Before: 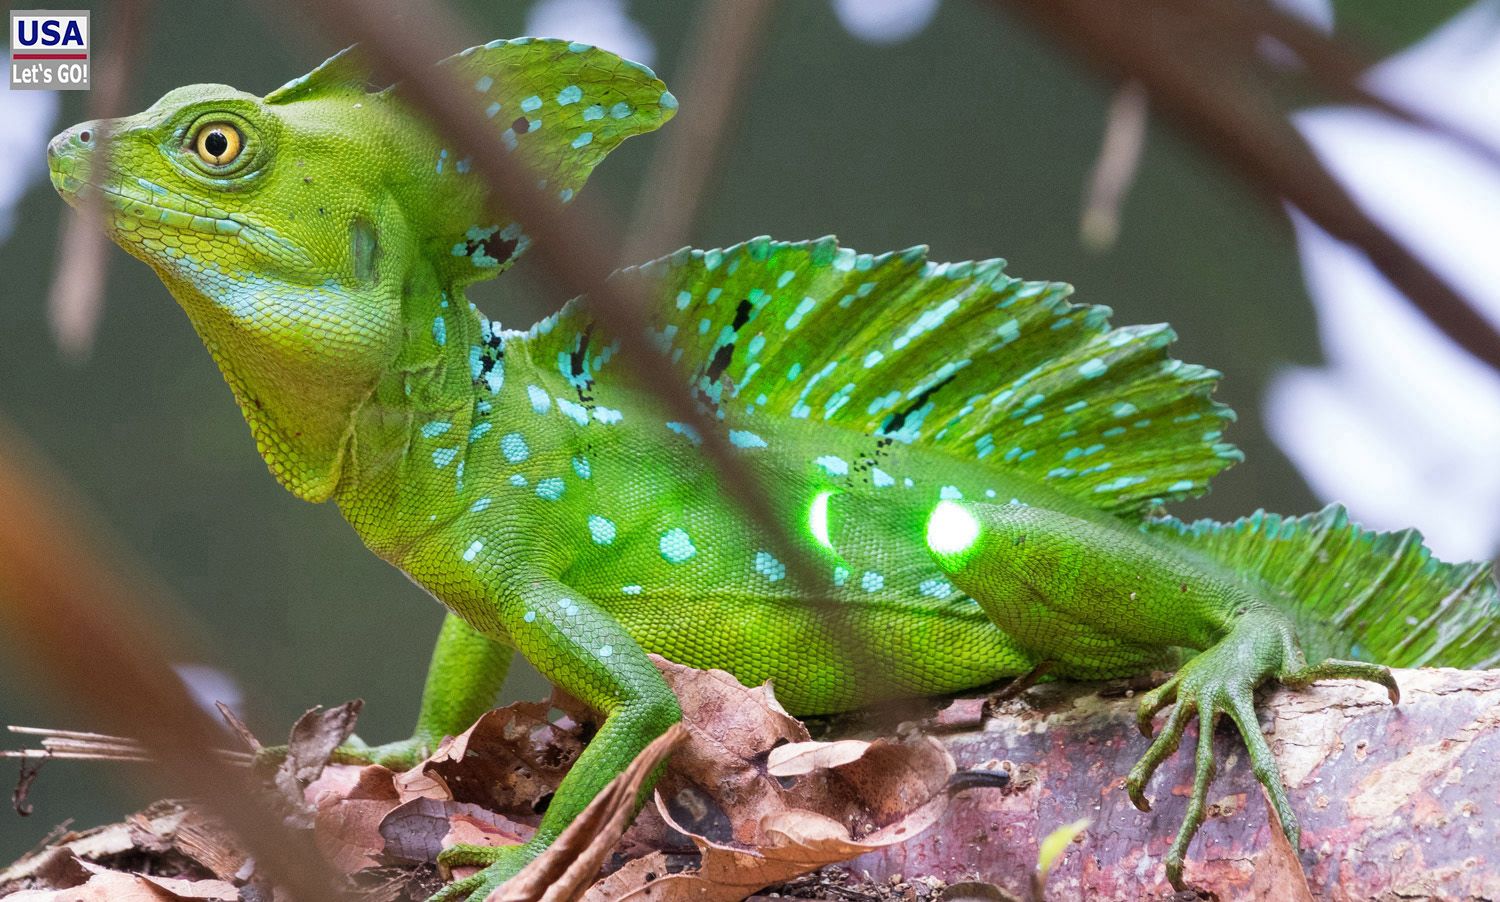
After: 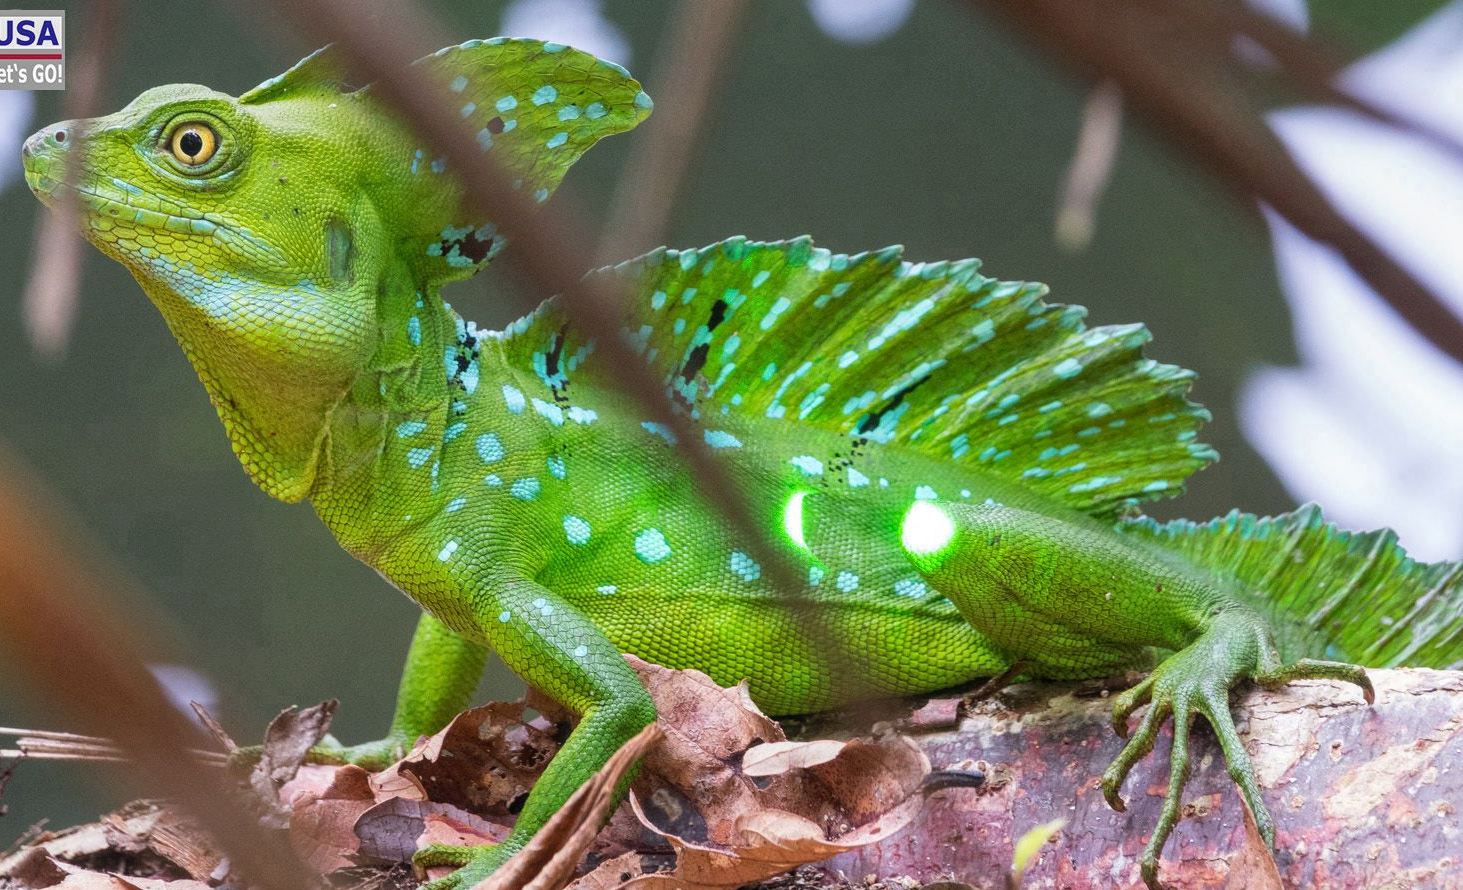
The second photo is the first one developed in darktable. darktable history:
crop and rotate: left 1.774%, right 0.633%, bottom 1.28%
local contrast: detail 110%
